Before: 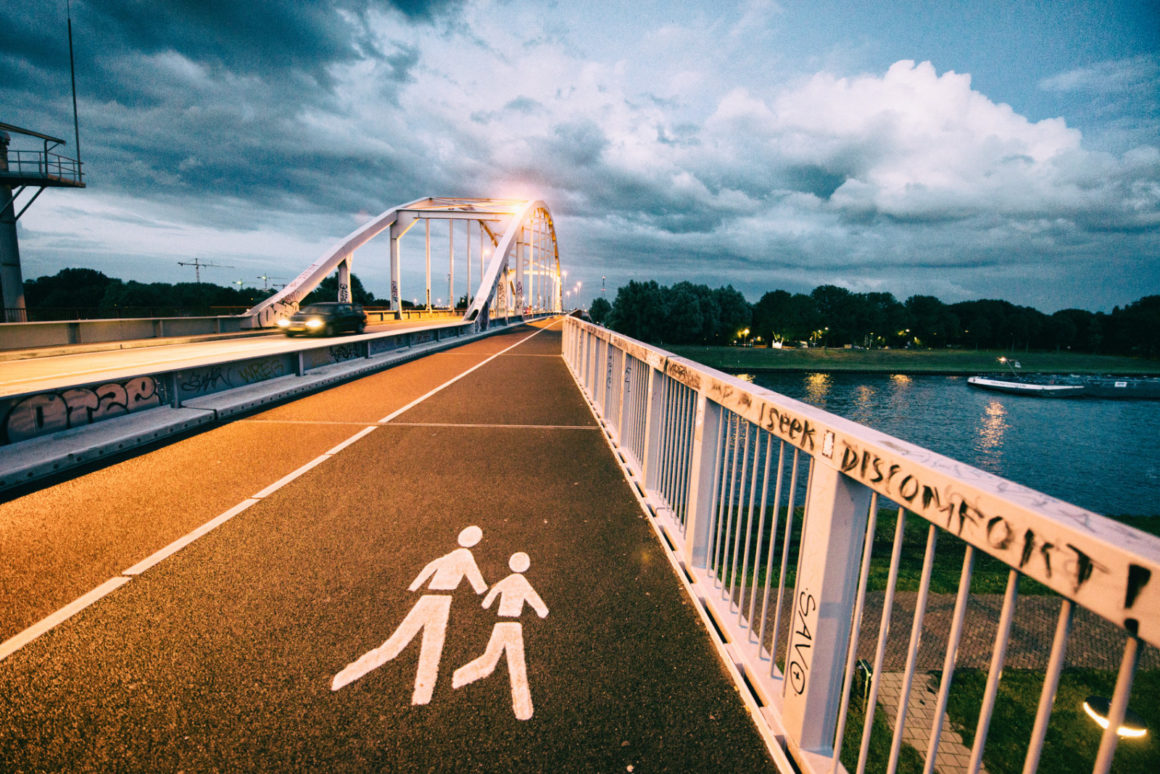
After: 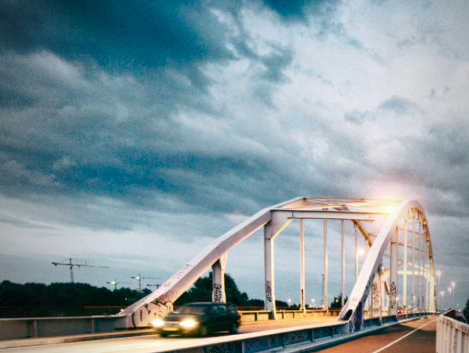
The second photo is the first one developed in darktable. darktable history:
color balance rgb: perceptual saturation grading › global saturation 20%, perceptual saturation grading › highlights -48.973%, perceptual saturation grading › shadows 26.108%, contrast 4.36%
vignetting: fall-off start 96.68%, fall-off radius 98.7%, center (0.036, -0.086), width/height ratio 0.61
color correction: highlights a* -2.65, highlights b* 2.63
crop and rotate: left 10.917%, top 0.092%, right 48.641%, bottom 54.297%
